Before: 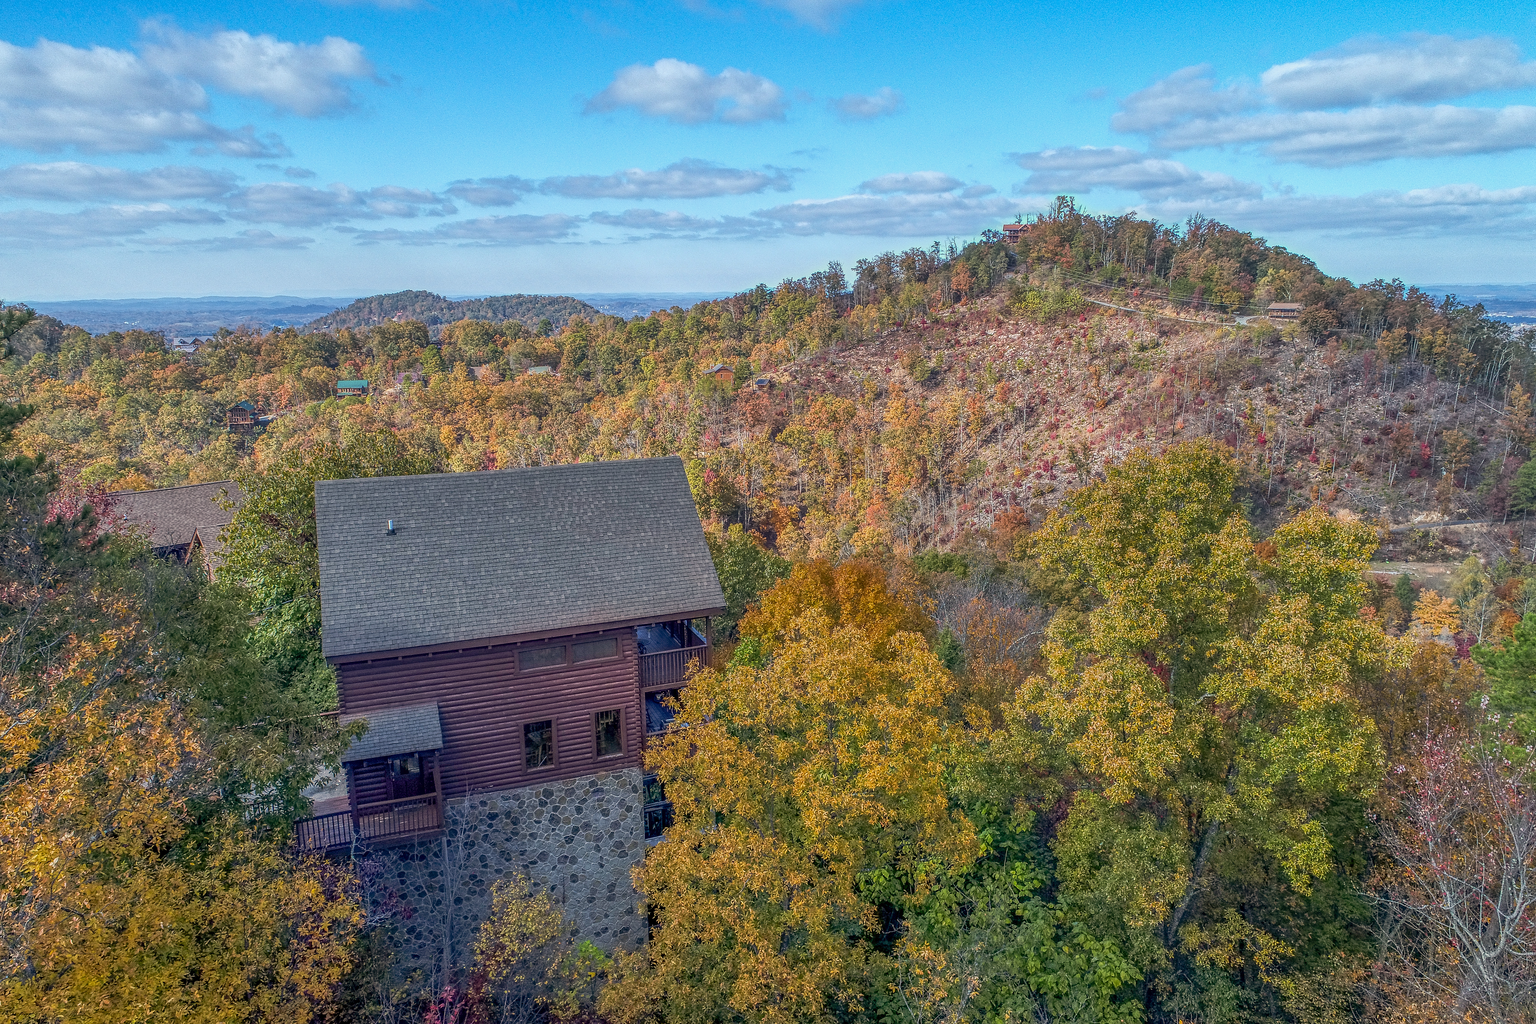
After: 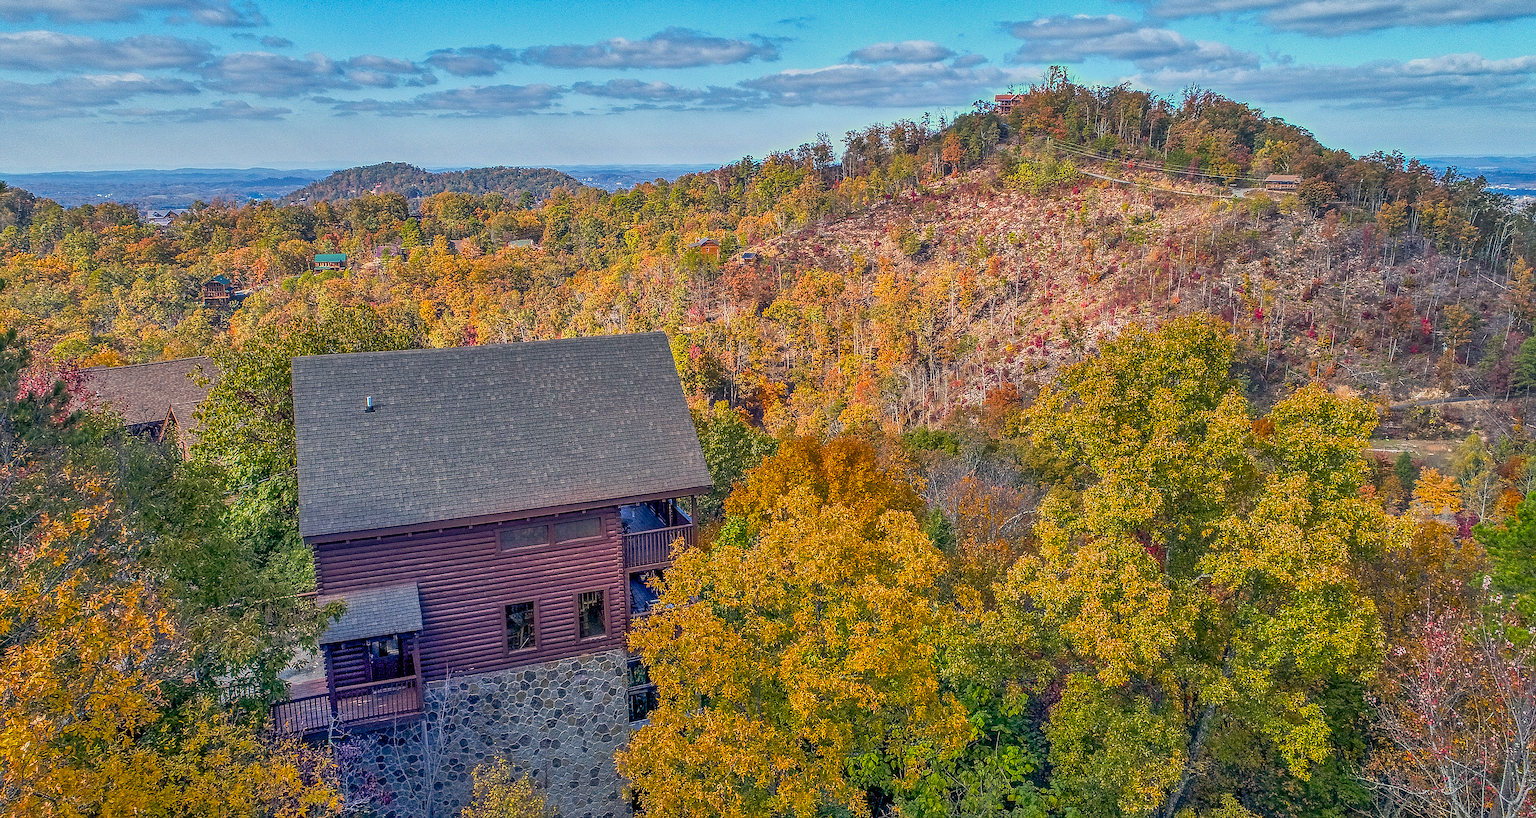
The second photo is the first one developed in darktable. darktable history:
levels: gray 50.71%, white 99.95%
color correction: highlights a* 0.897, highlights b* 2.8, saturation 1.07
contrast brightness saturation: contrast 0.029, brightness -0.036
exposure: exposure -0.047 EV, compensate highlight preservation false
color balance rgb: highlights gain › chroma 1.625%, highlights gain › hue 56.85°, perceptual saturation grading › global saturation 29.967%
sharpen: on, module defaults
shadows and highlights: low approximation 0.01, soften with gaussian
crop and rotate: left 1.935%, top 12.909%, right 0.16%, bottom 8.803%
